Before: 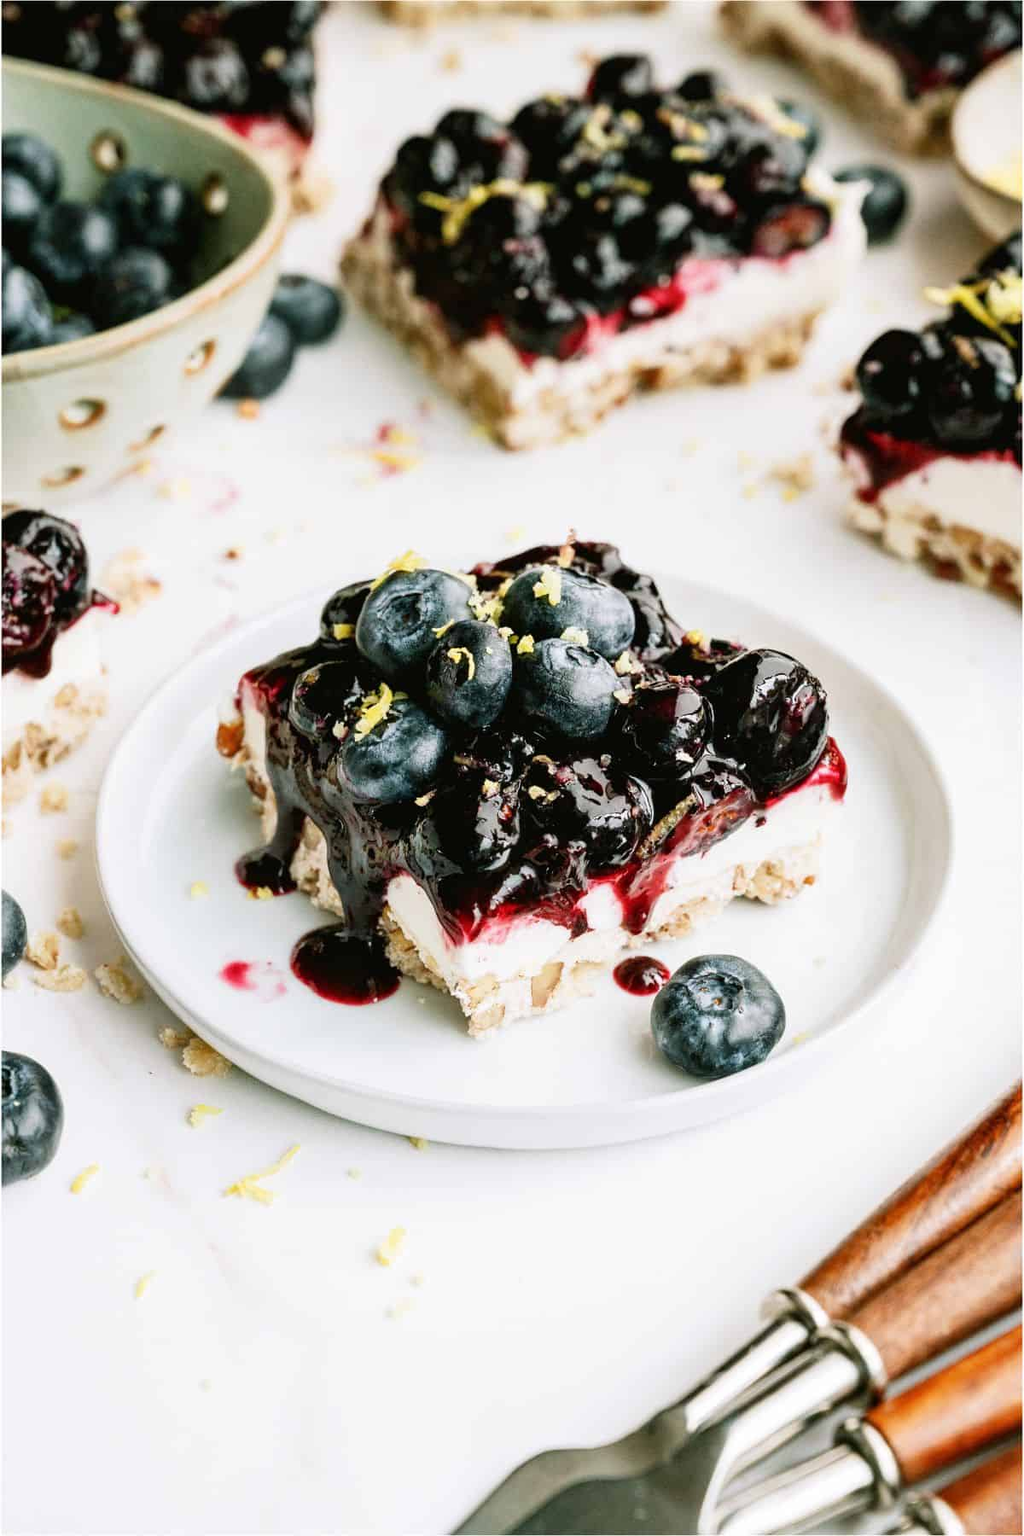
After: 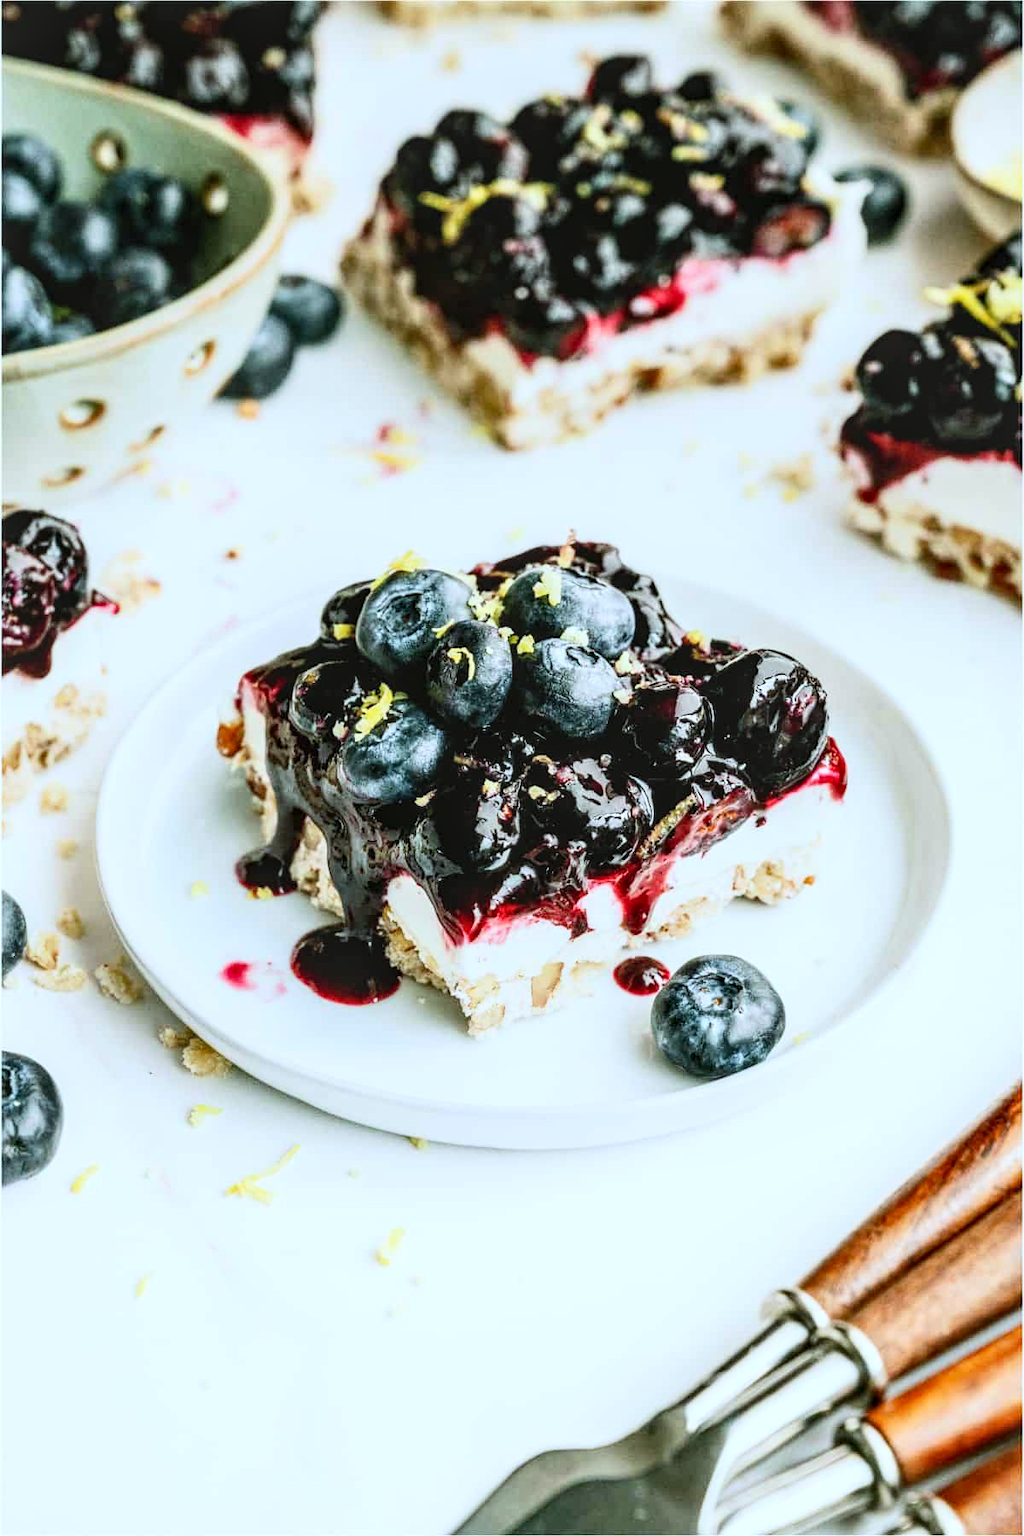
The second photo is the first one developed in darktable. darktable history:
white balance: red 0.925, blue 1.046
contrast brightness saturation: contrast 0.2, brightness 0.15, saturation 0.14
local contrast: detail 130%
